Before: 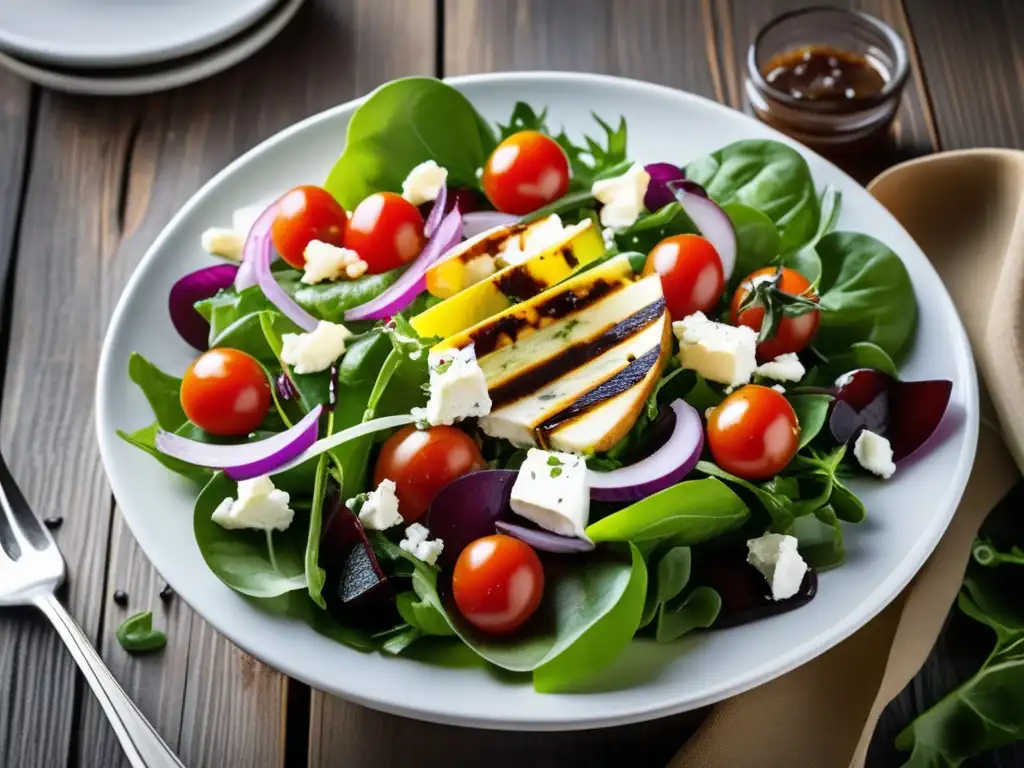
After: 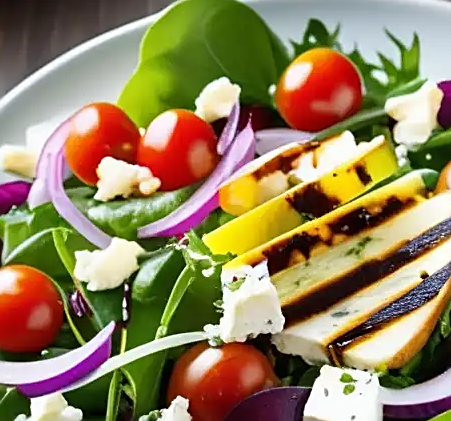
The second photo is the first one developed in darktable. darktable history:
sharpen: on, module defaults
crop: left 20.248%, top 10.86%, right 35.675%, bottom 34.321%
rotate and perspective: automatic cropping original format, crop left 0, crop top 0
